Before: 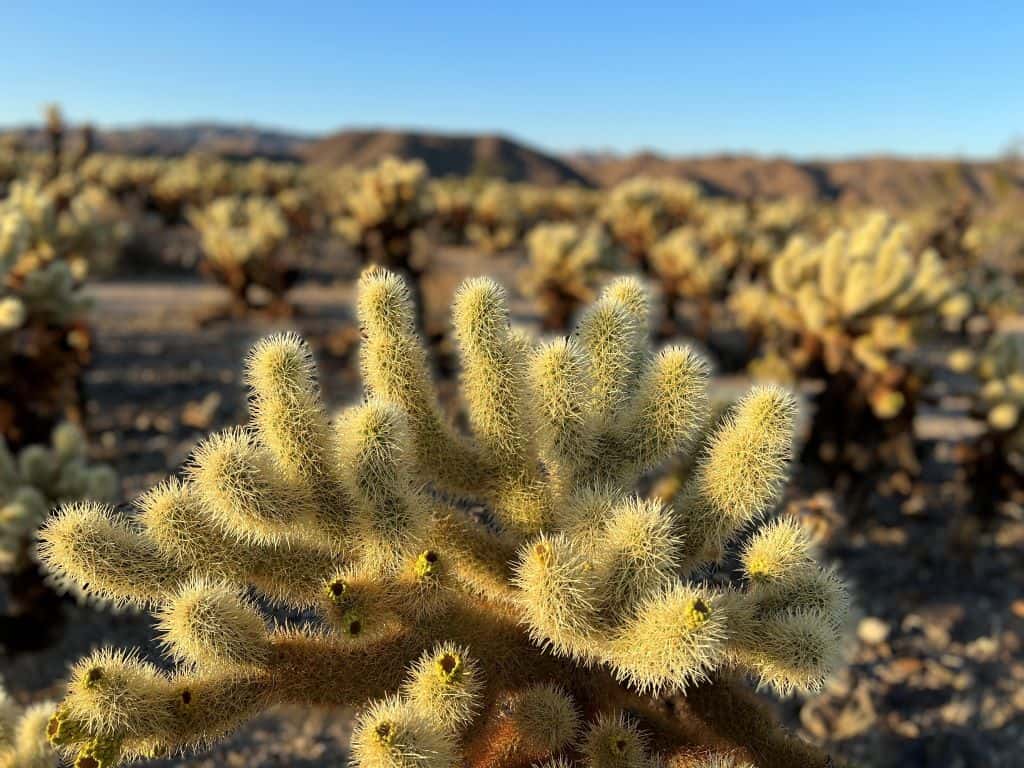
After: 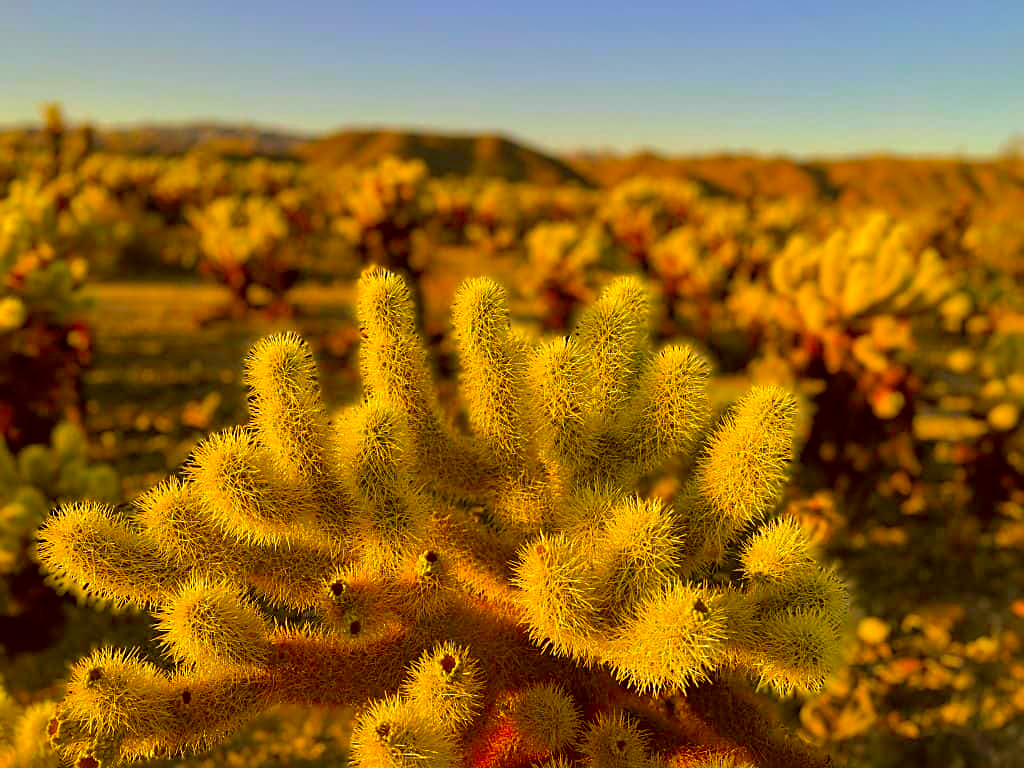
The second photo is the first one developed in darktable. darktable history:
shadows and highlights: shadows 40, highlights -59.99
sharpen: on, module defaults
color correction: highlights a* 10.79, highlights b* 29.84, shadows a* 2.86, shadows b* 17.31, saturation 1.75
